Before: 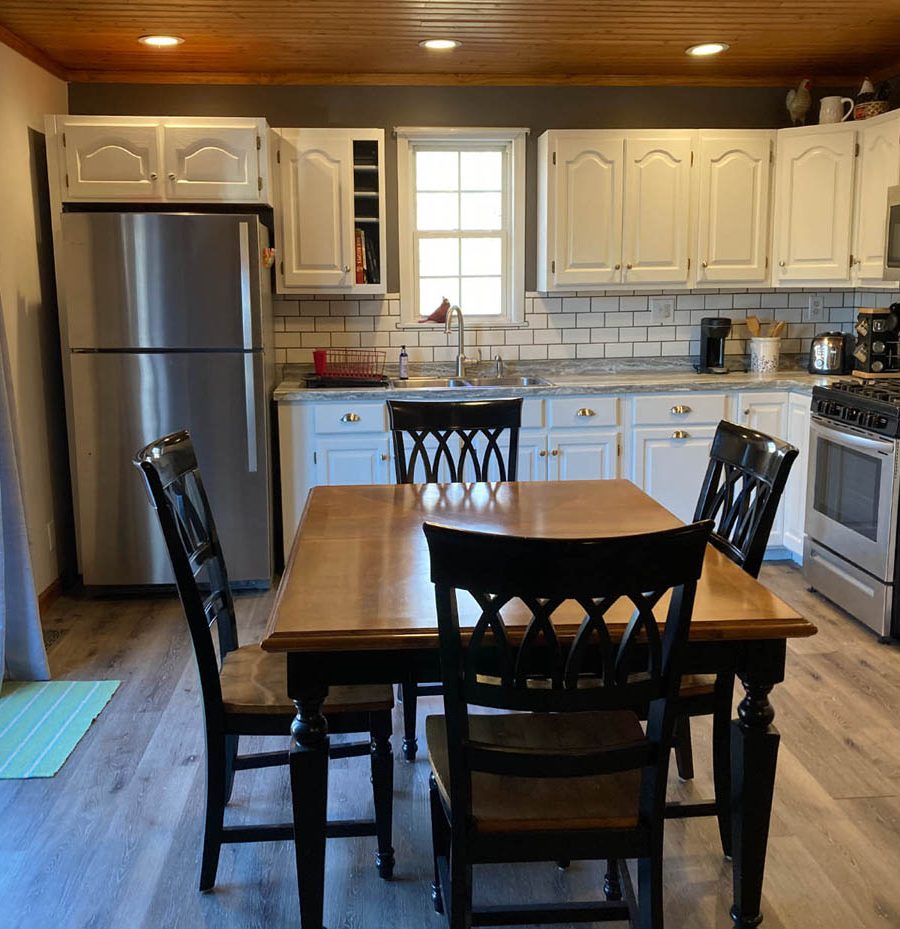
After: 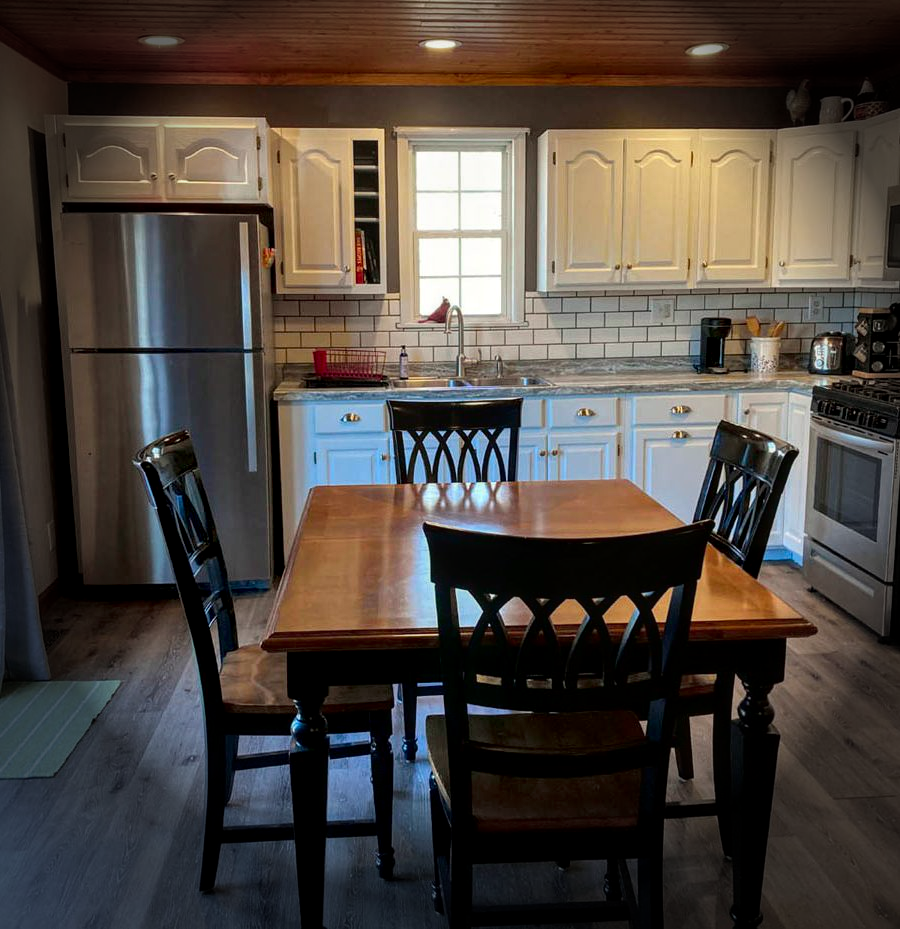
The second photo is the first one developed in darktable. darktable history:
tone curve: curves: ch0 [(0, 0) (0.059, 0.027) (0.162, 0.125) (0.304, 0.279) (0.547, 0.532) (0.828, 0.815) (1, 0.983)]; ch1 [(0, 0) (0.23, 0.166) (0.34, 0.308) (0.371, 0.337) (0.429, 0.411) (0.477, 0.462) (0.499, 0.498) (0.529, 0.537) (0.559, 0.582) (0.743, 0.798) (1, 1)]; ch2 [(0, 0) (0.431, 0.414) (0.498, 0.503) (0.524, 0.528) (0.568, 0.546) (0.6, 0.597) (0.634, 0.645) (0.728, 0.742) (1, 1)], color space Lab, independent channels, preserve colors none
local contrast: on, module defaults
vignetting: fall-off start 76.42%, fall-off radius 27.36%, brightness -0.872, center (0.037, -0.09), width/height ratio 0.971
